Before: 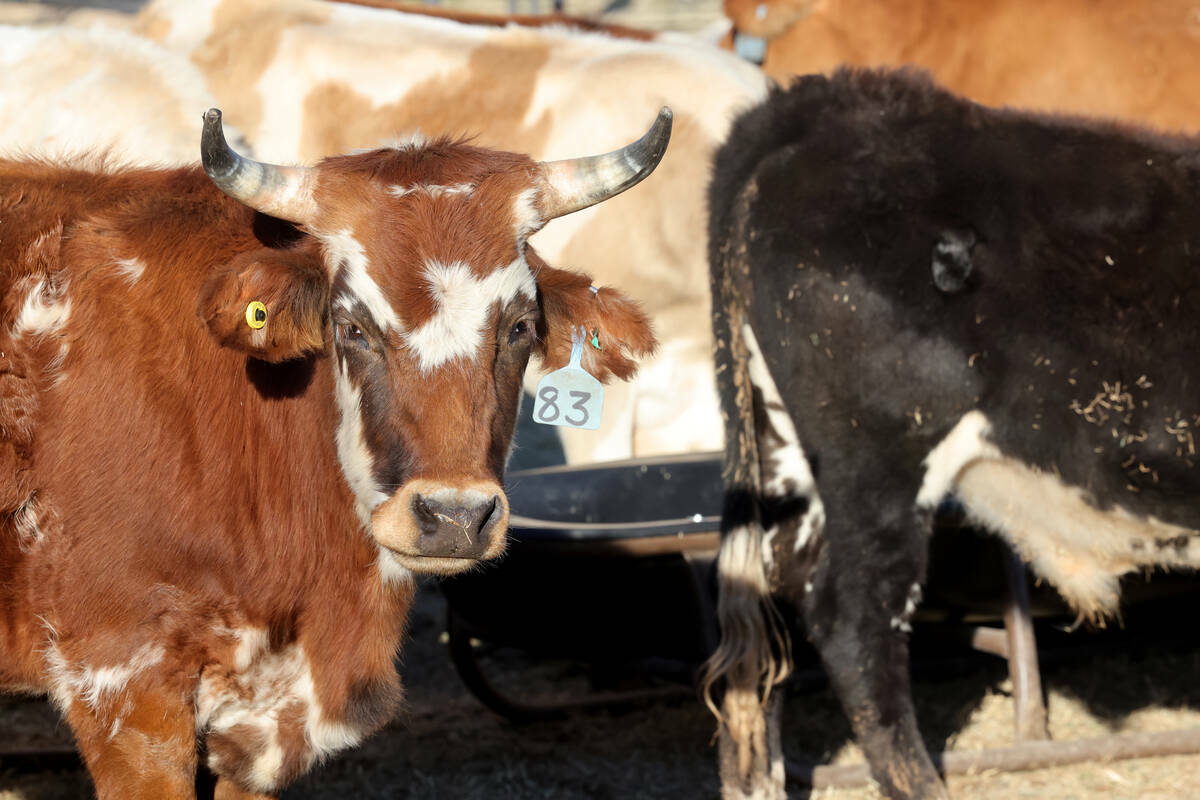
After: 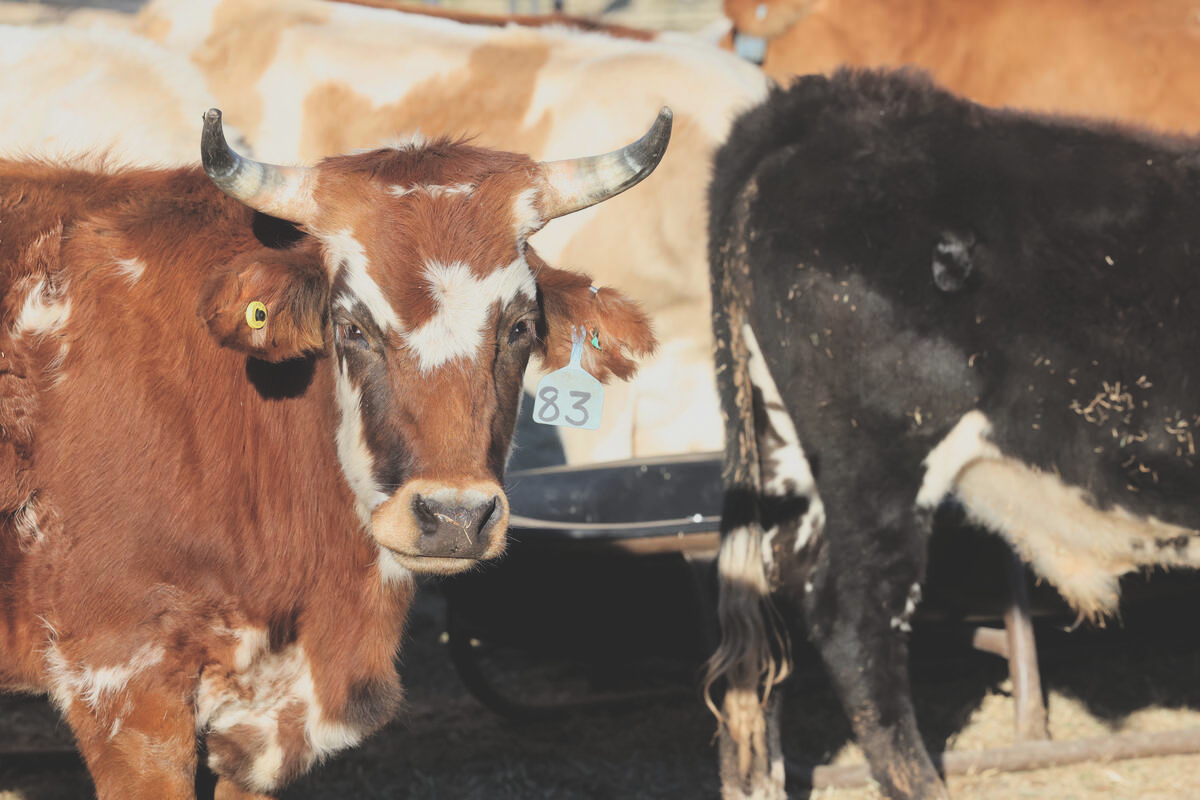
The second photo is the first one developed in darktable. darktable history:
filmic rgb: black relative exposure -7.75 EV, white relative exposure 4.4 EV, threshold 3 EV, hardness 3.76, latitude 50%, contrast 1.1, color science v5 (2021), contrast in shadows safe, contrast in highlights safe, enable highlight reconstruction true
exposure: black level correction -0.041, exposure 0.064 EV, compensate highlight preservation false
